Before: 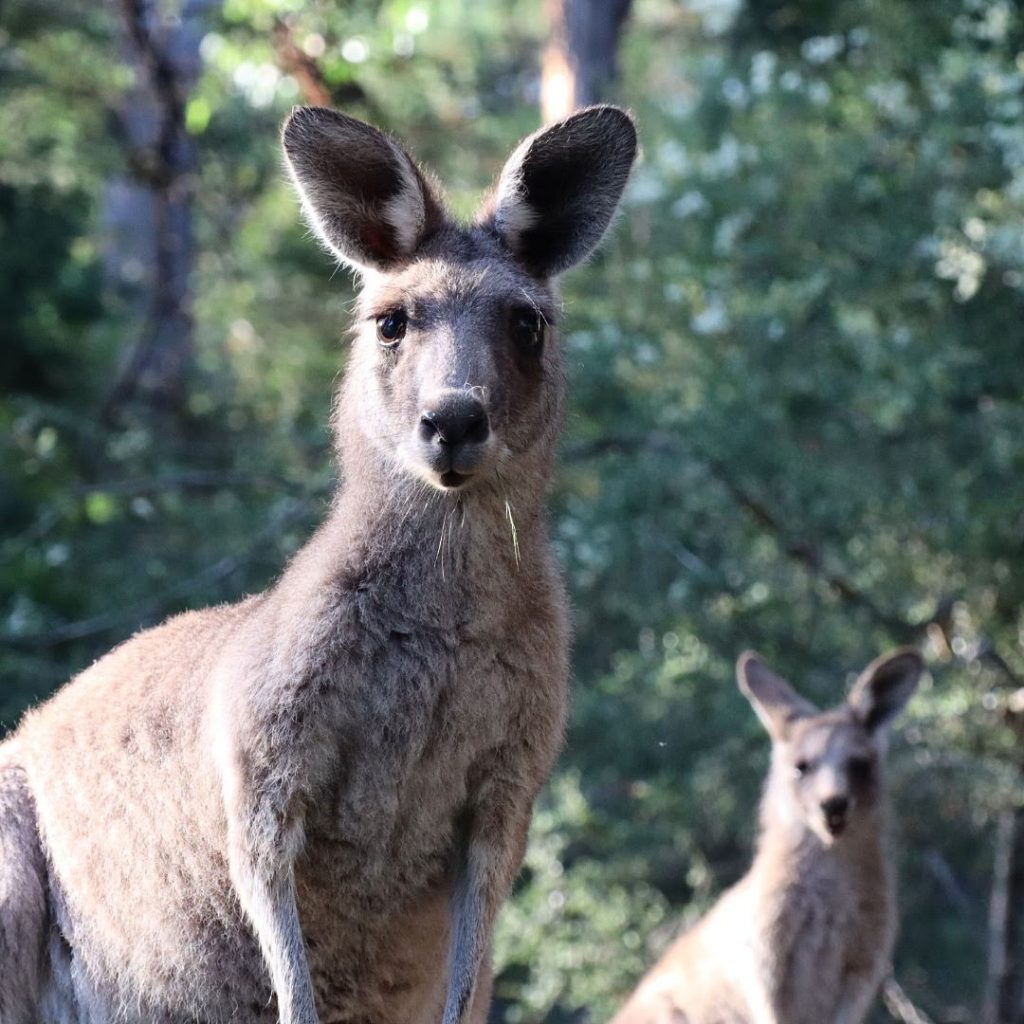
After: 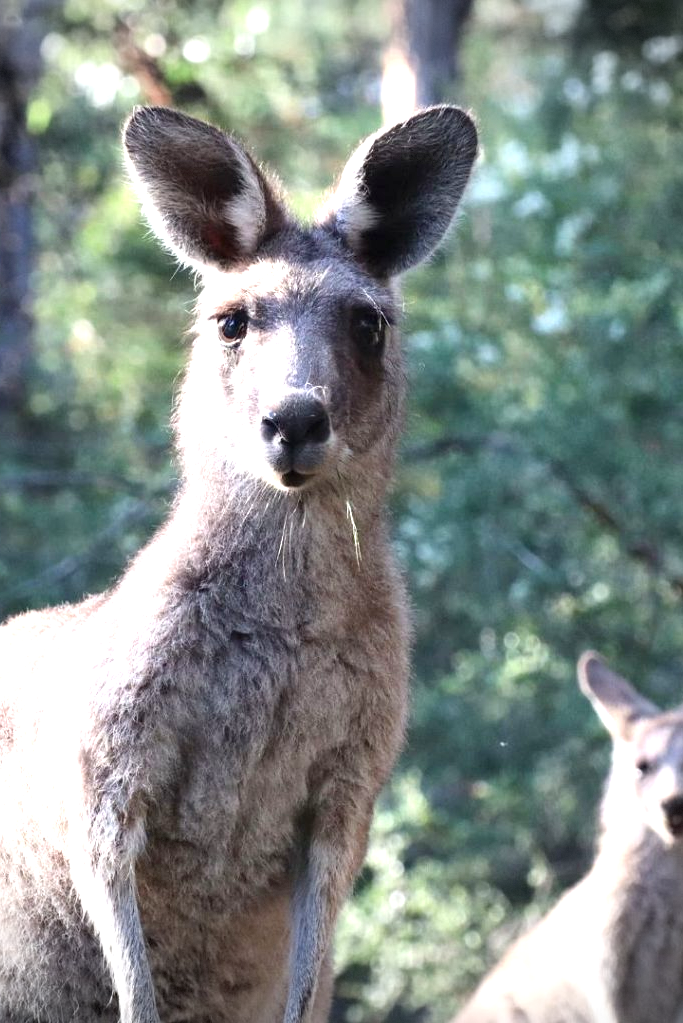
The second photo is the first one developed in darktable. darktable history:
vignetting: fall-off start 75.68%, width/height ratio 1.077, dithering 8-bit output
exposure: black level correction 0, exposure 0.894 EV, compensate highlight preservation false
crop and rotate: left 15.584%, right 17.684%
